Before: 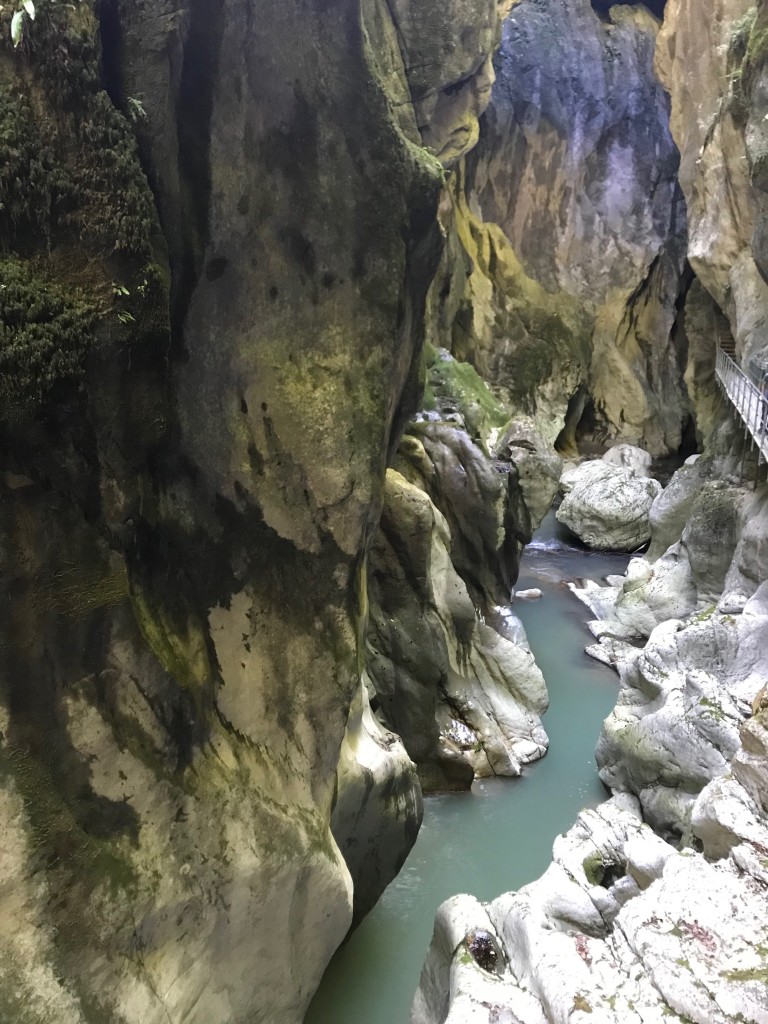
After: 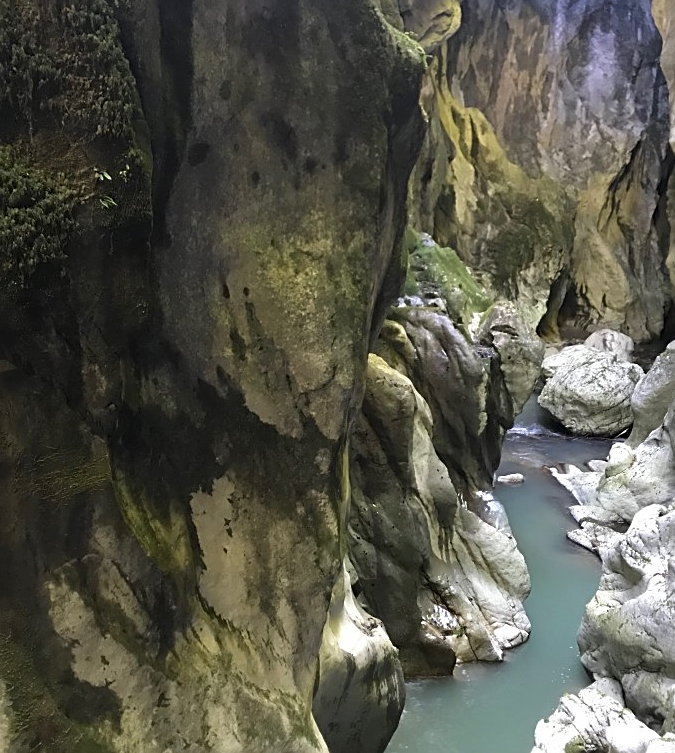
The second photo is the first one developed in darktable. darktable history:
crop and rotate: left 2.425%, top 11.305%, right 9.6%, bottom 15.08%
sharpen: on, module defaults
